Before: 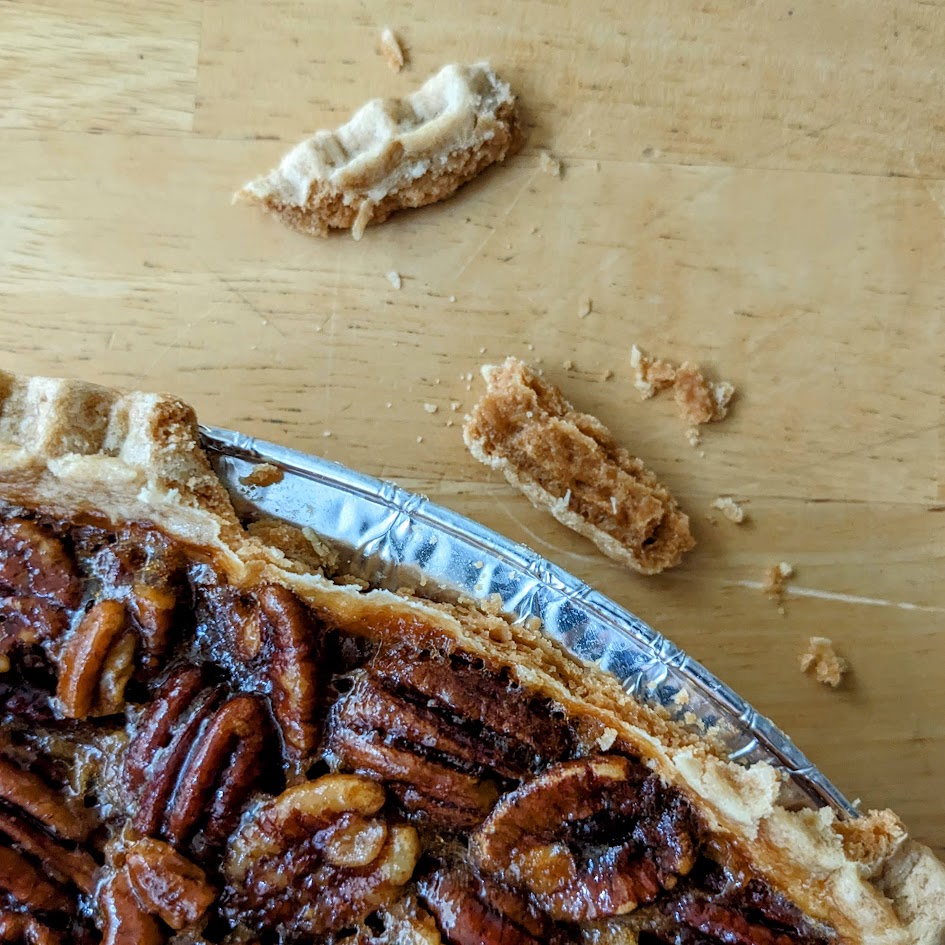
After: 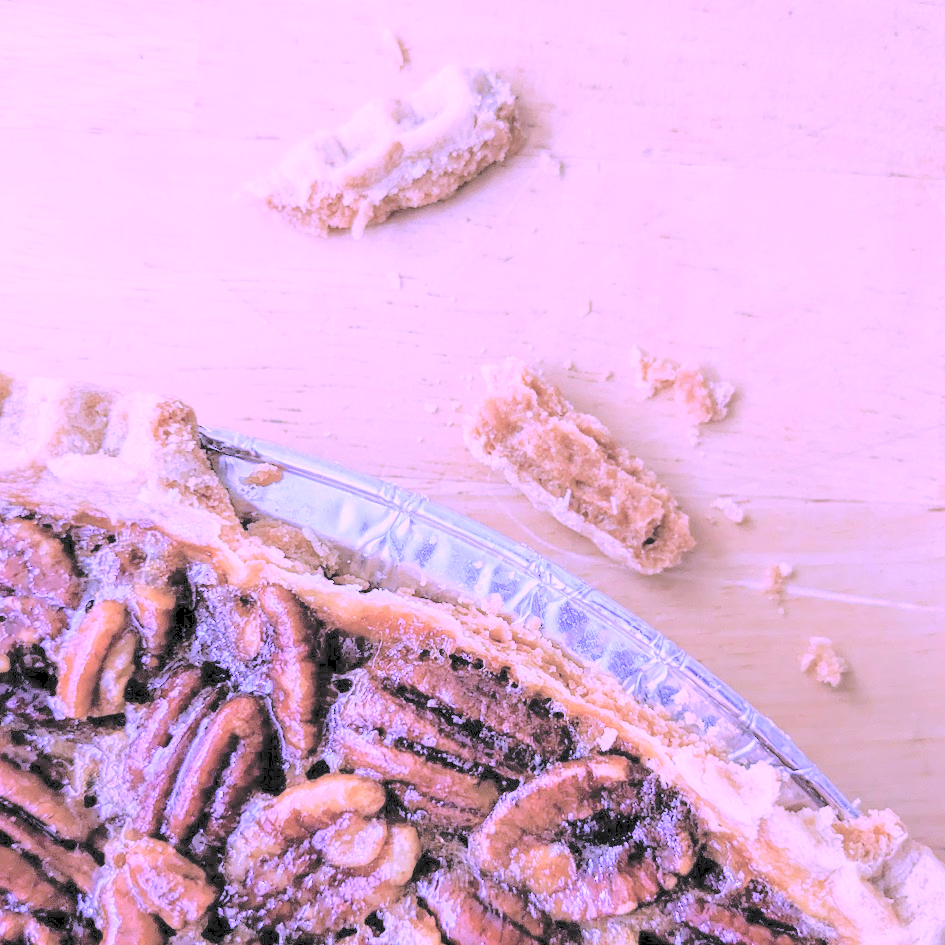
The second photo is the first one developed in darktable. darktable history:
contrast brightness saturation: brightness 1
color calibration: illuminant custom, x 0.379, y 0.481, temperature 4443.07 K
